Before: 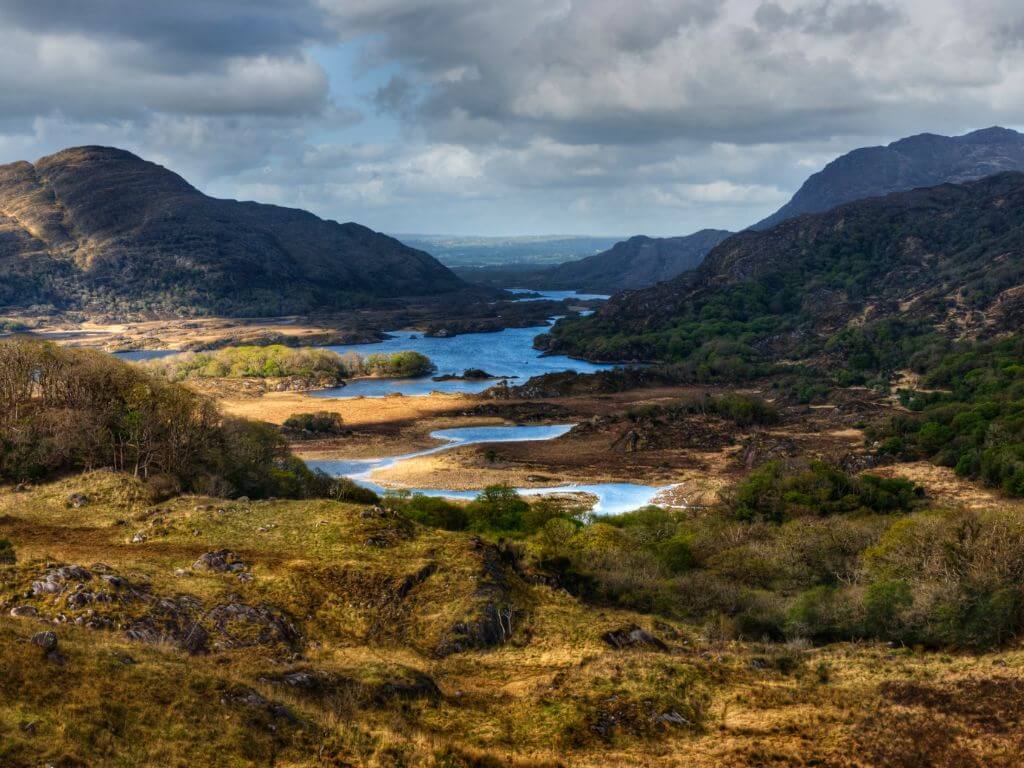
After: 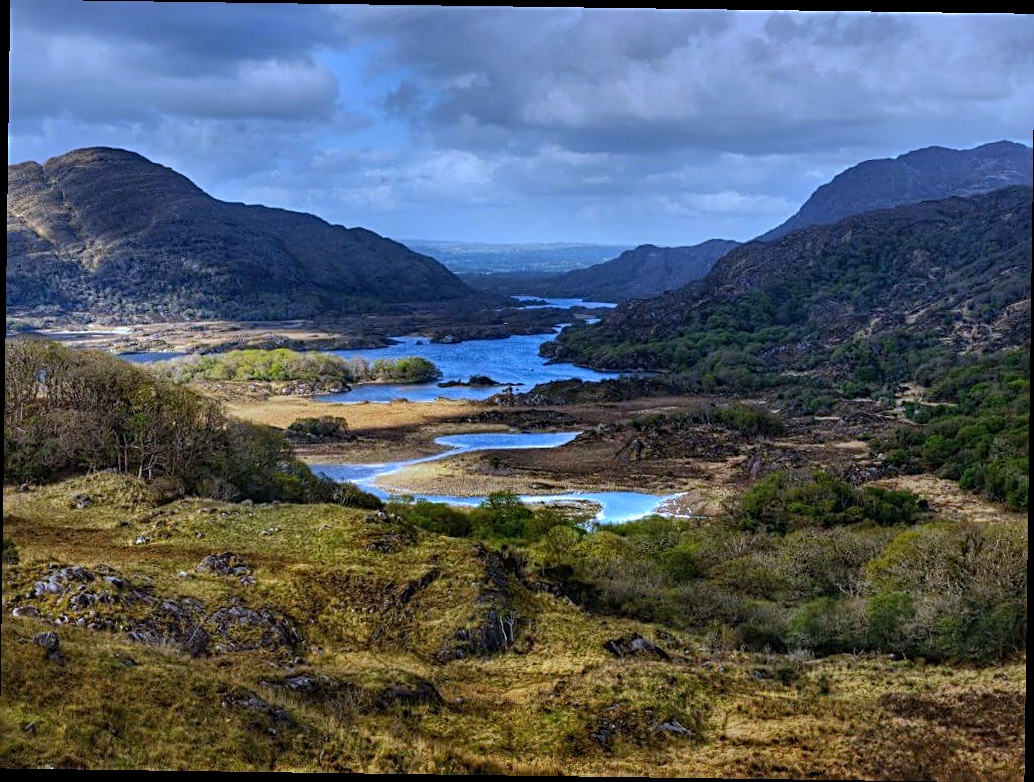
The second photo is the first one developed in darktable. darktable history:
white balance: red 0.871, blue 1.249
tone equalizer: on, module defaults
rotate and perspective: rotation 0.8°, automatic cropping off
shadows and highlights: shadows 40, highlights -60
sharpen: radius 2.531, amount 0.628
